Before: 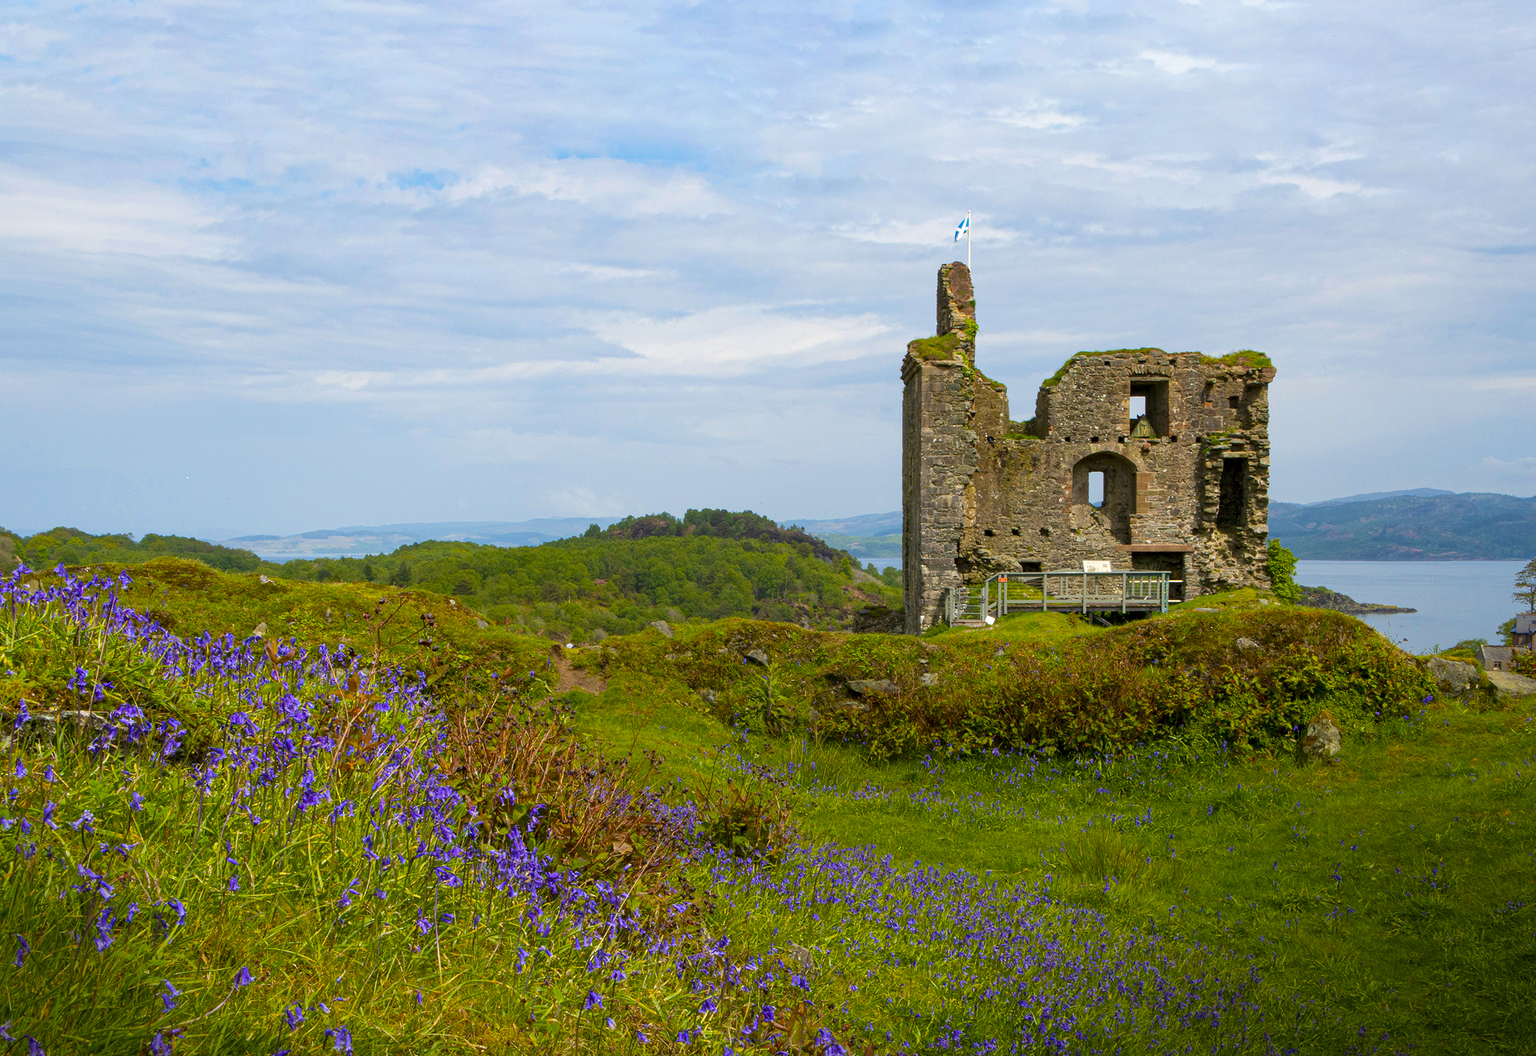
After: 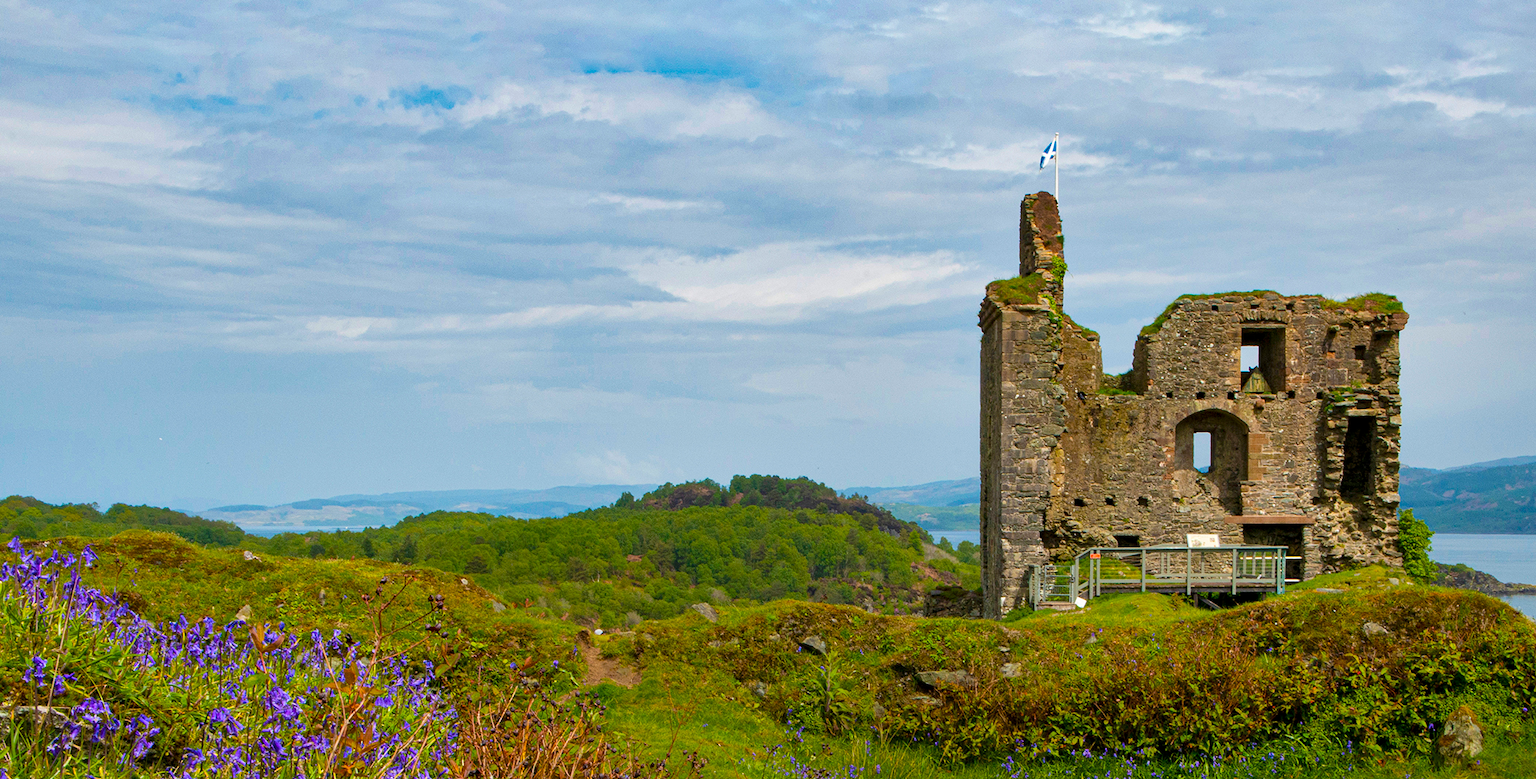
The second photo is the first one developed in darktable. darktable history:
crop: left 3.092%, top 8.99%, right 9.625%, bottom 26.54%
shadows and highlights: soften with gaussian
